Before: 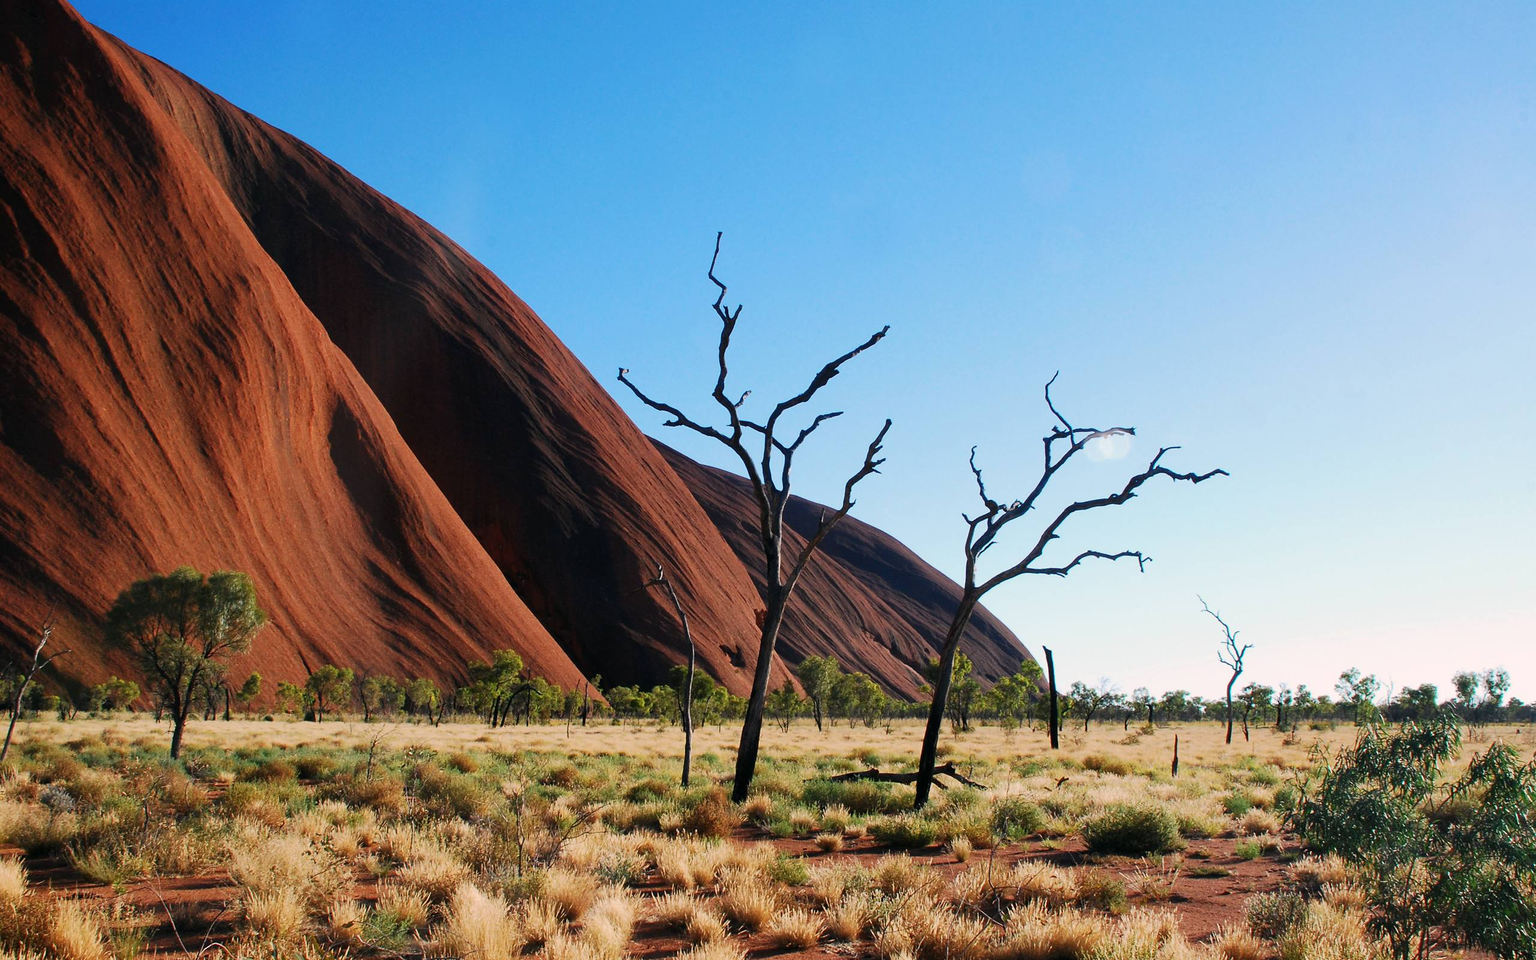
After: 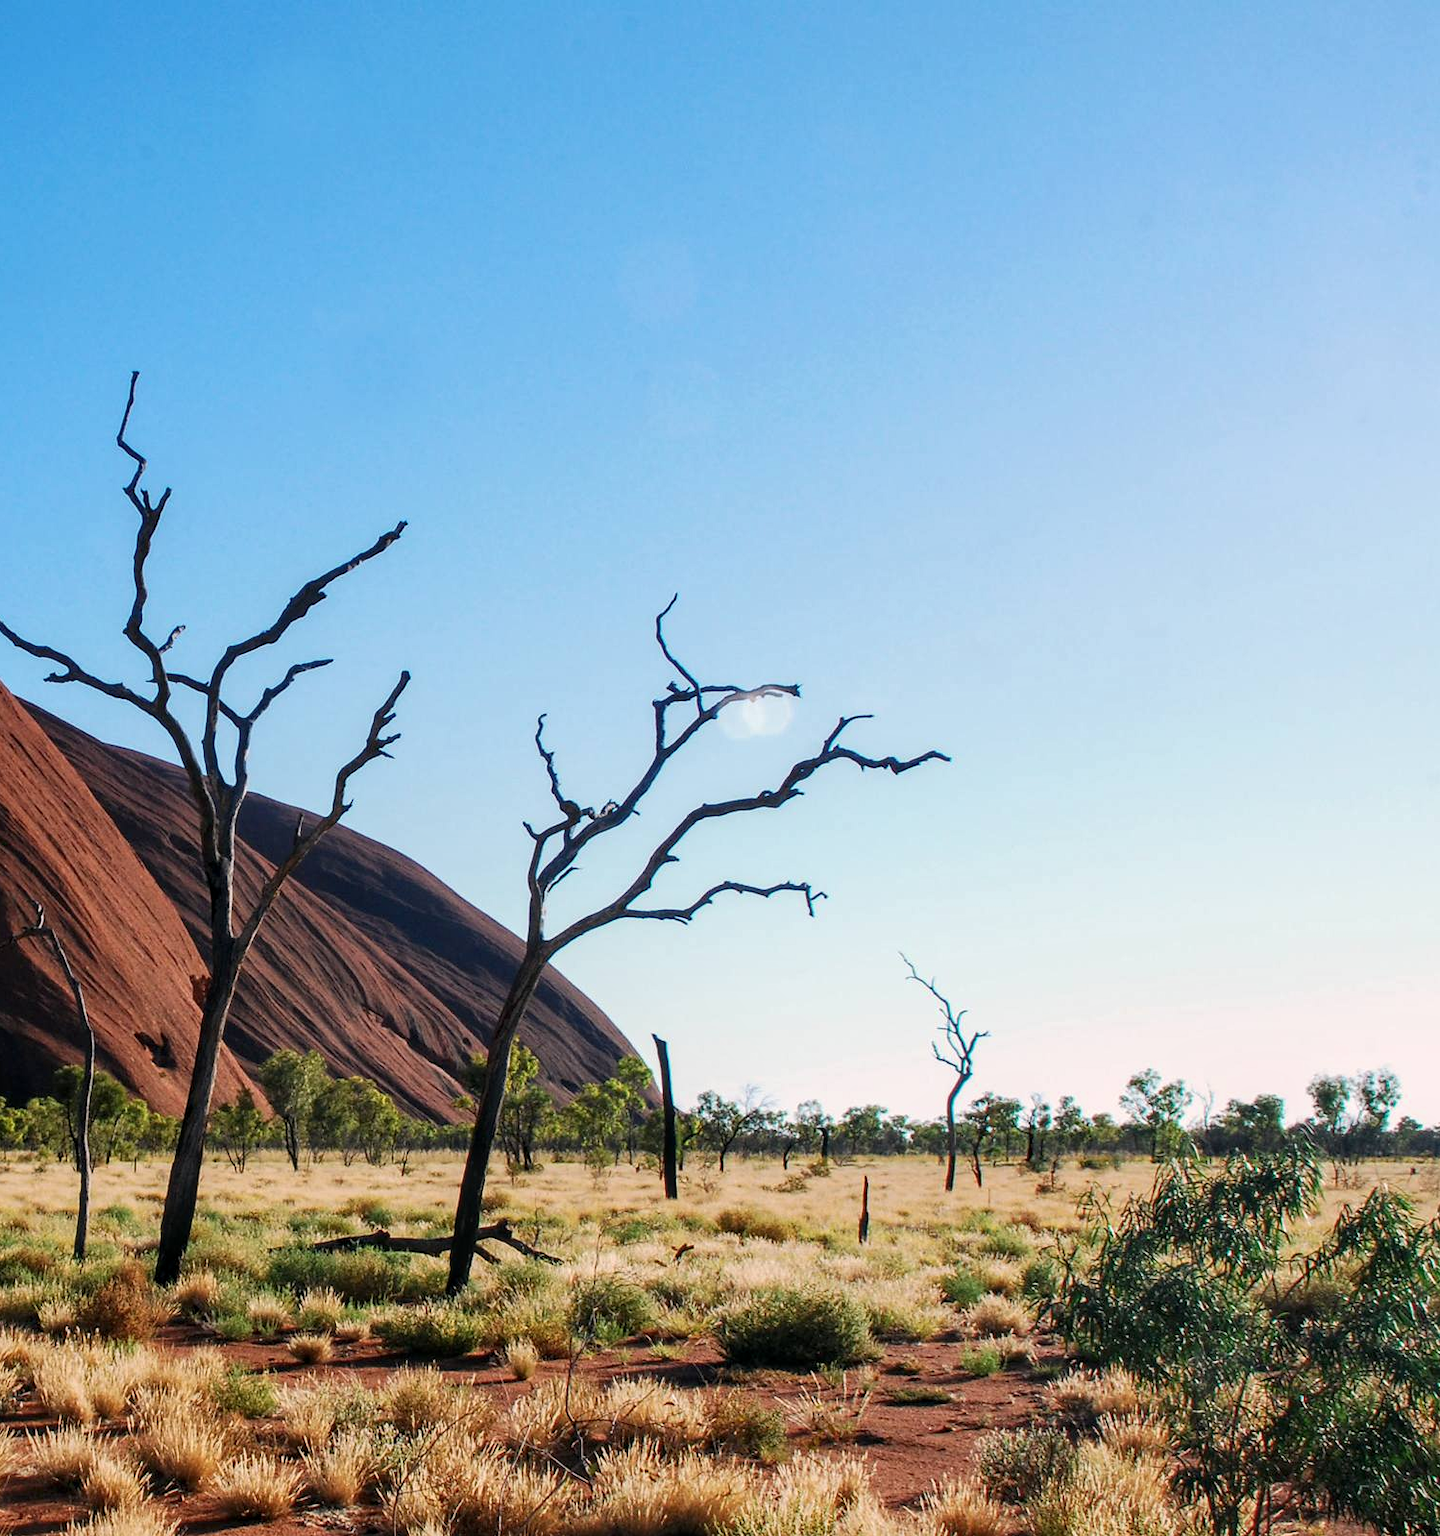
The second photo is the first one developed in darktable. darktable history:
crop: left 41.405%
local contrast: on, module defaults
